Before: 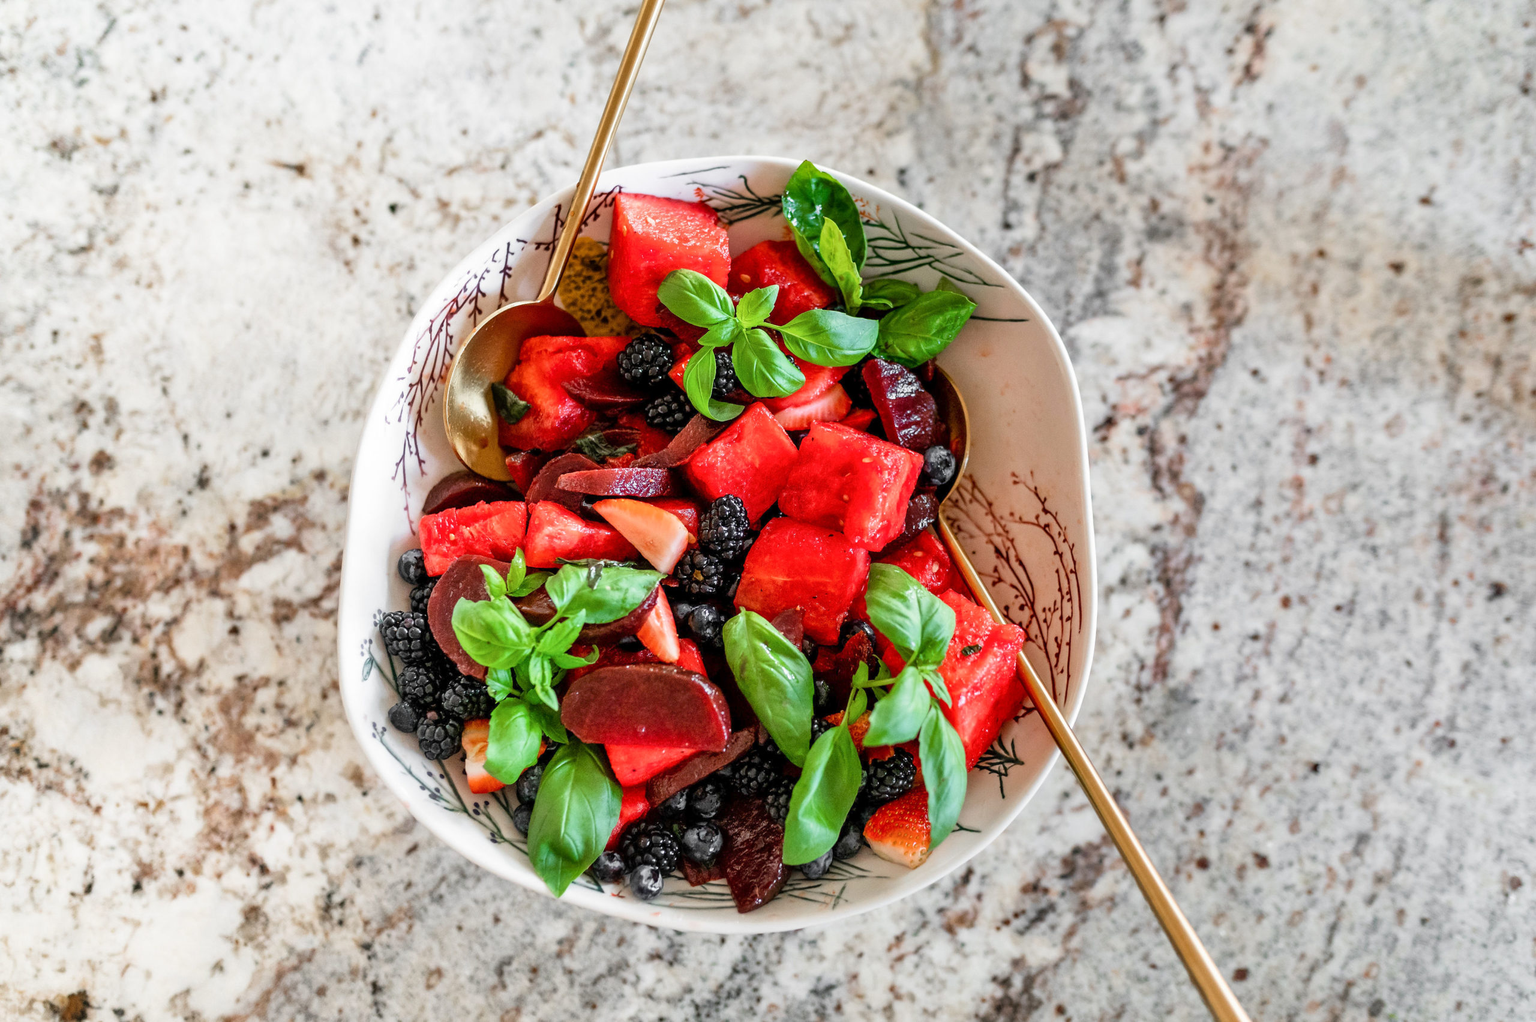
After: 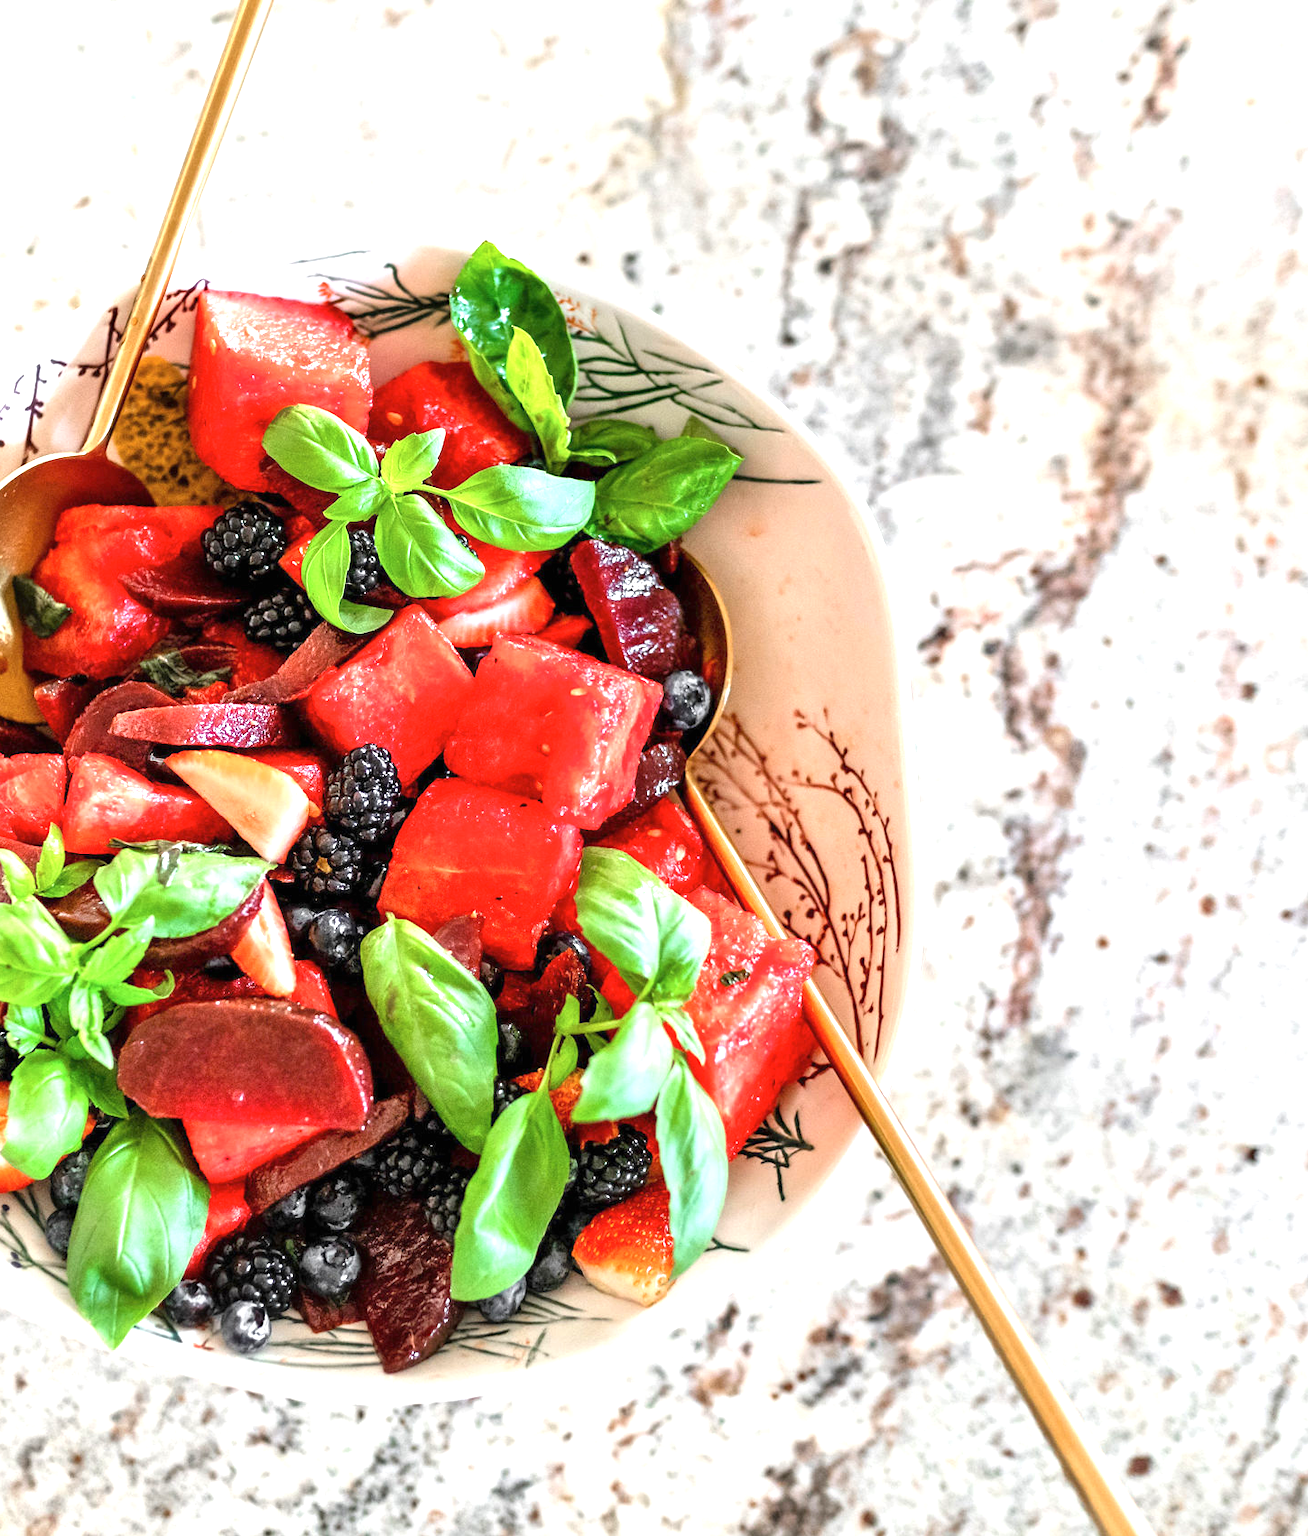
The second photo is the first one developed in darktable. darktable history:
crop: left 31.458%, top 0%, right 11.876%
exposure: black level correction 0, exposure 1.1 EV, compensate exposure bias true, compensate highlight preservation false
contrast brightness saturation: saturation -0.05
